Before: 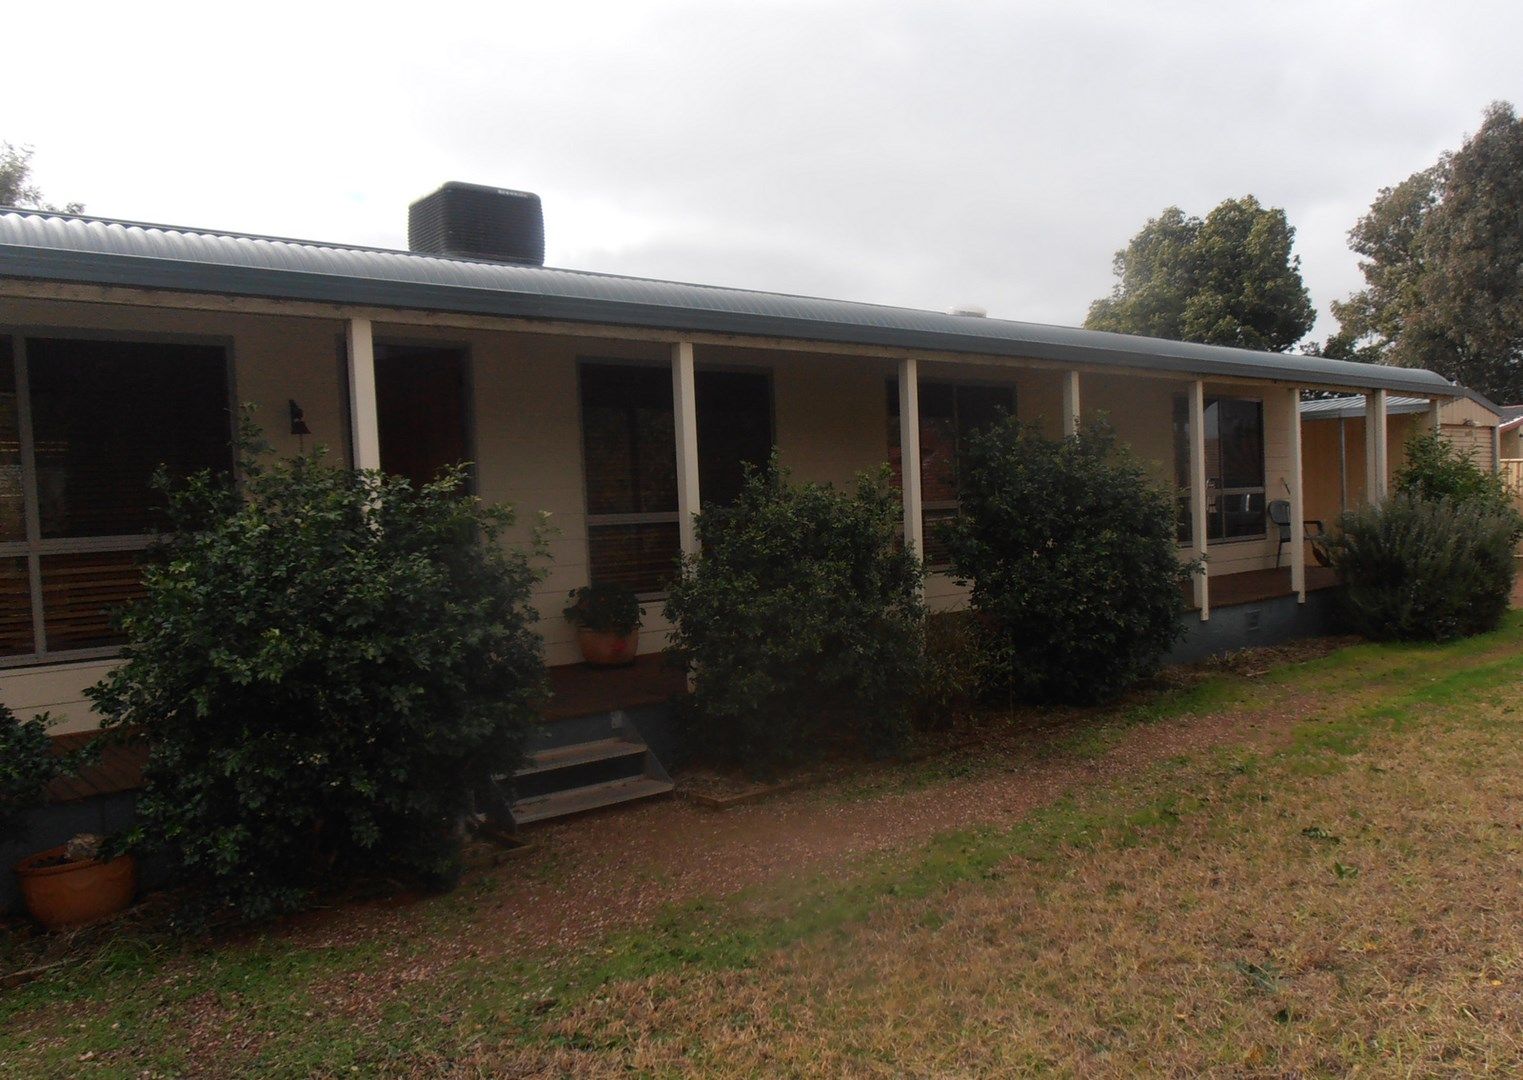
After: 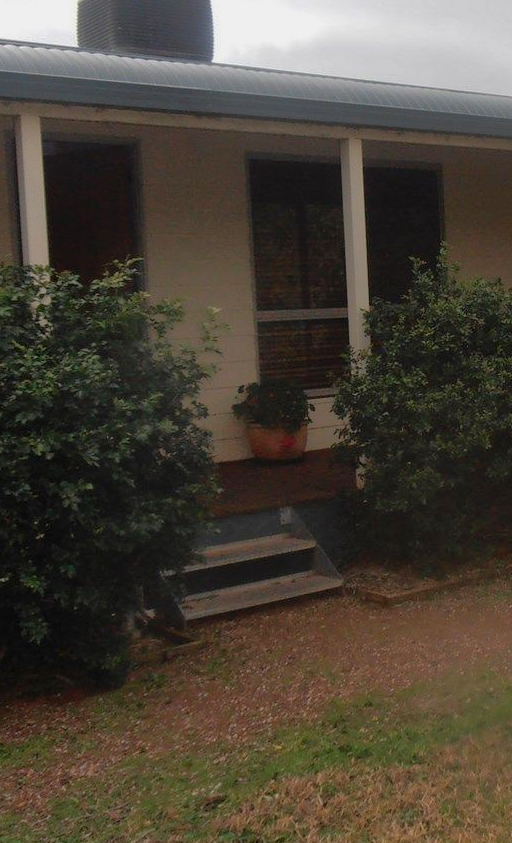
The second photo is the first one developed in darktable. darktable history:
exposure: exposure -0.116 EV, compensate highlight preservation false
shadows and highlights: on, module defaults
crop and rotate: left 21.777%, top 18.945%, right 44.597%, bottom 2.989%
